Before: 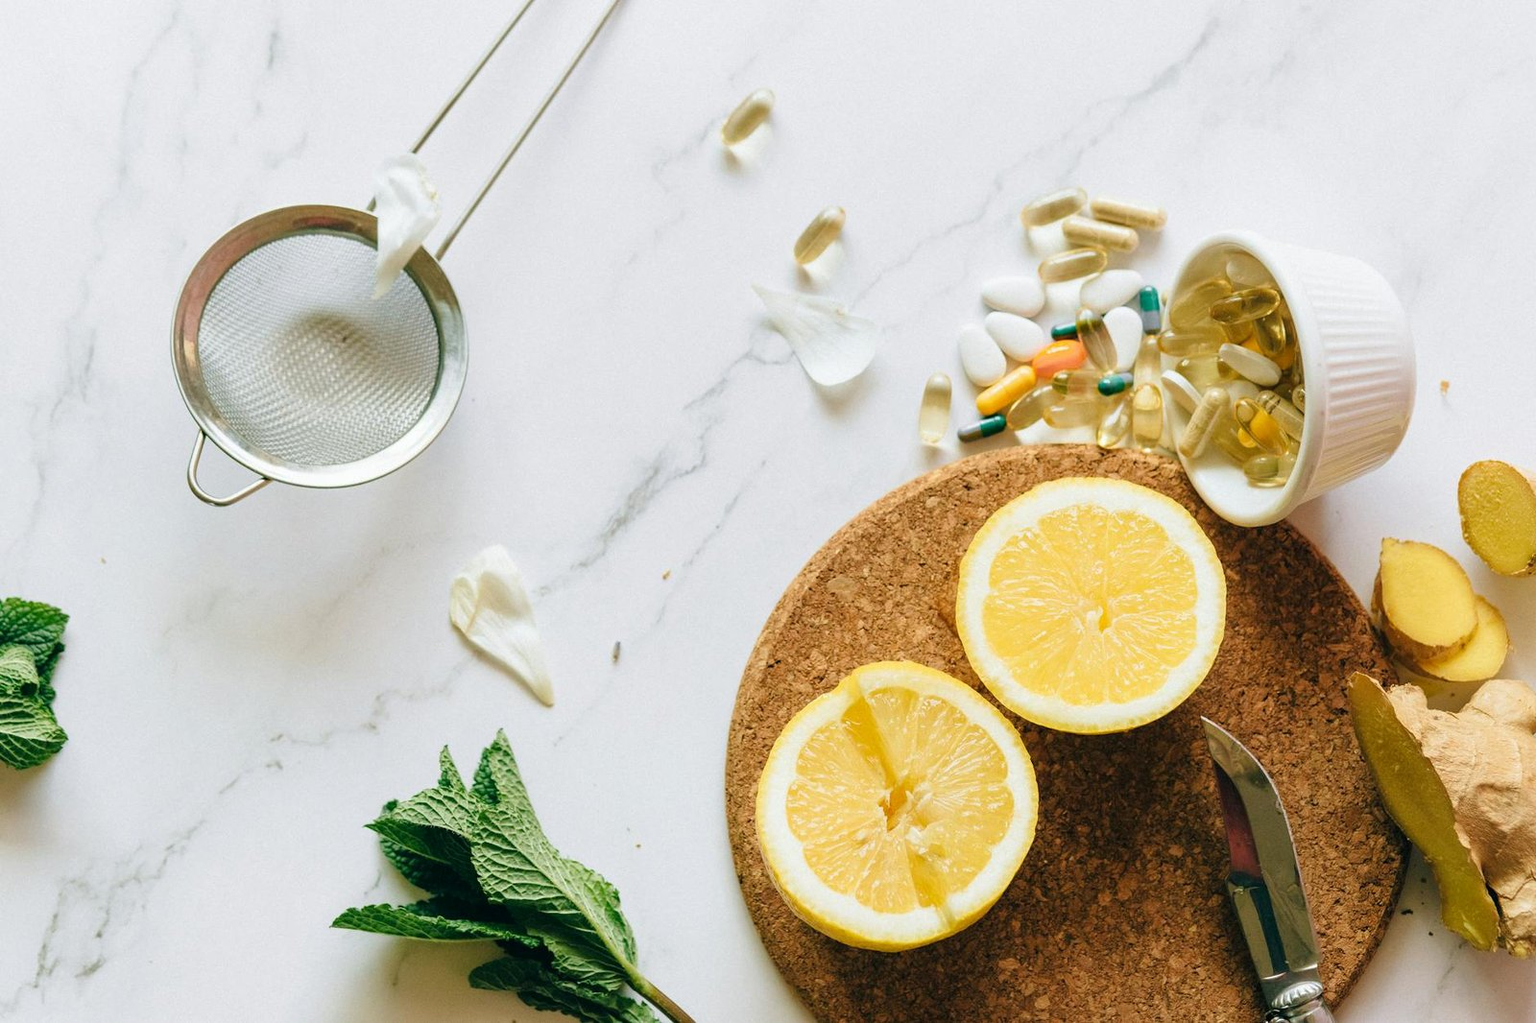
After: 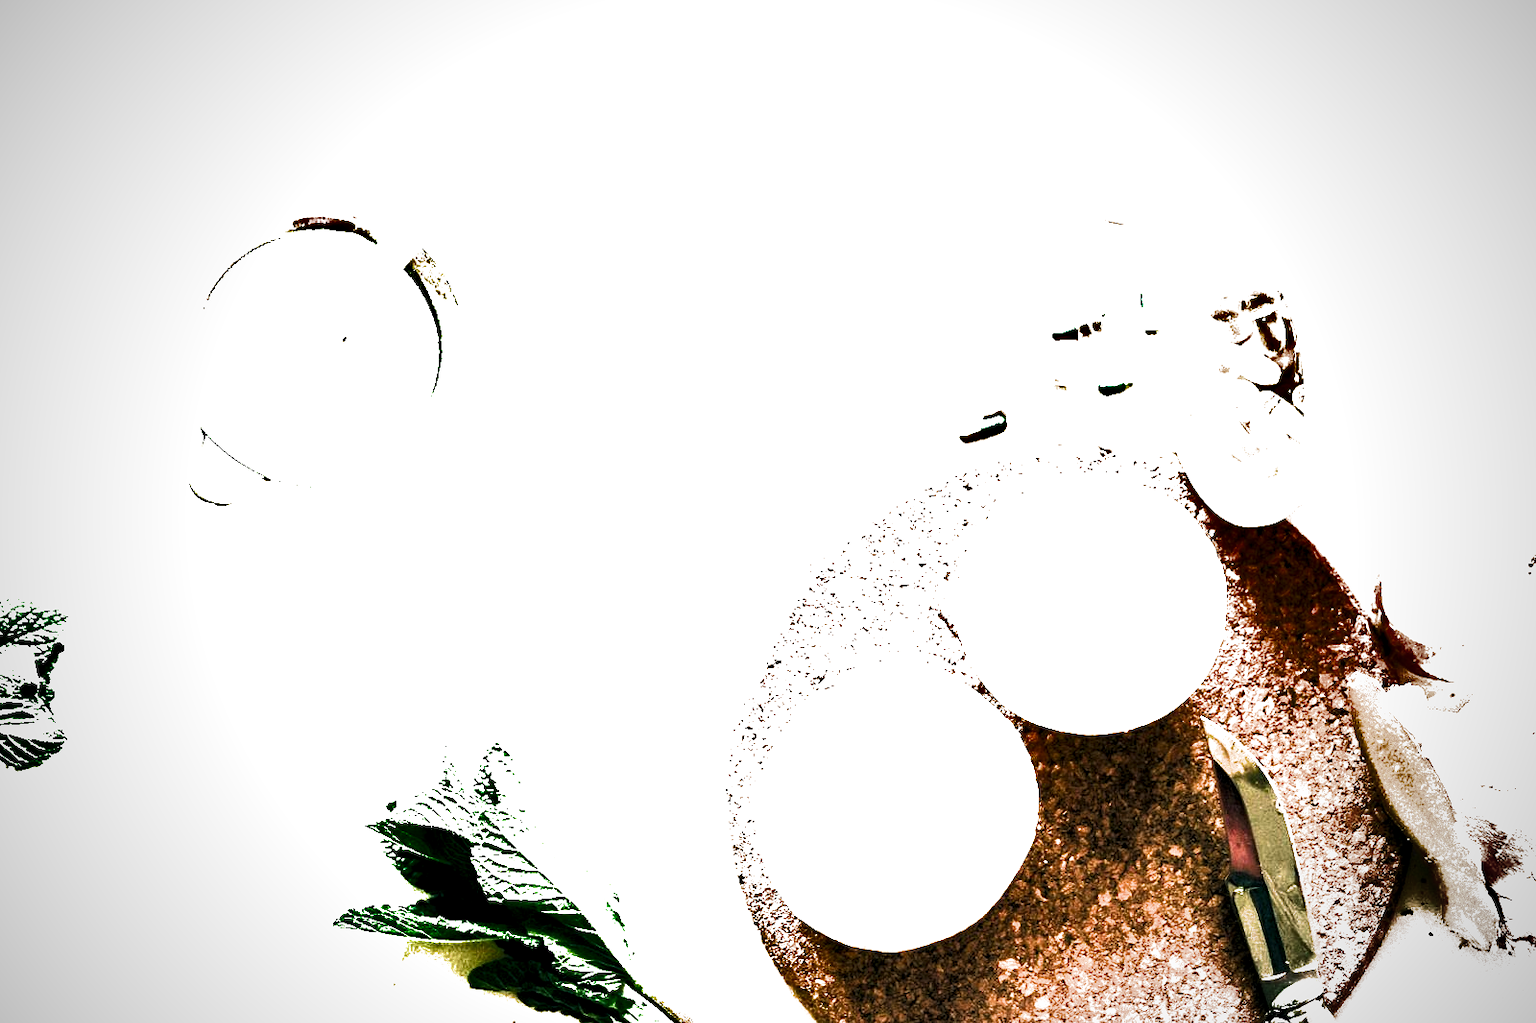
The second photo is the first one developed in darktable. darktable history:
filmic rgb: black relative exposure -8.23 EV, white relative exposure 2.21 EV, hardness 7.12, latitude 86.09%, contrast 1.71, highlights saturation mix -3.21%, shadows ↔ highlights balance -2.23%, color science v6 (2022), enable highlight reconstruction true
local contrast: highlights 102%, shadows 102%, detail 119%, midtone range 0.2
vignetting: fall-off start 75.19%, saturation -0.64, width/height ratio 1.083, unbound false
exposure: exposure 1.993 EV, compensate highlight preservation false
shadows and highlights: shadows 24.34, highlights -79.51, soften with gaussian
